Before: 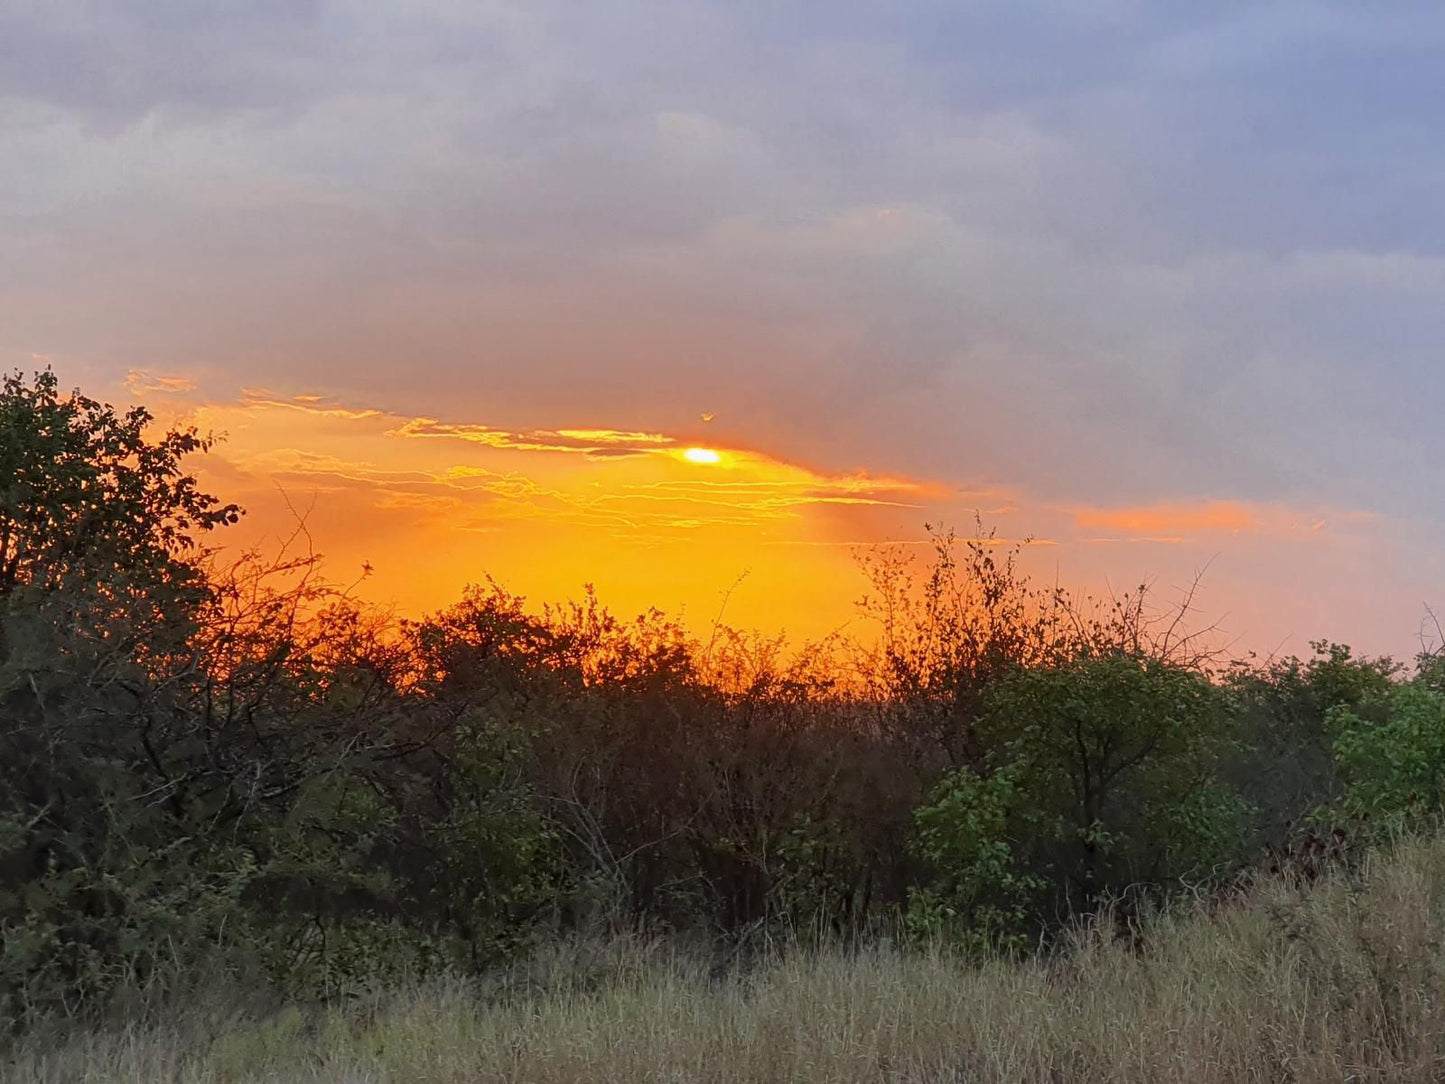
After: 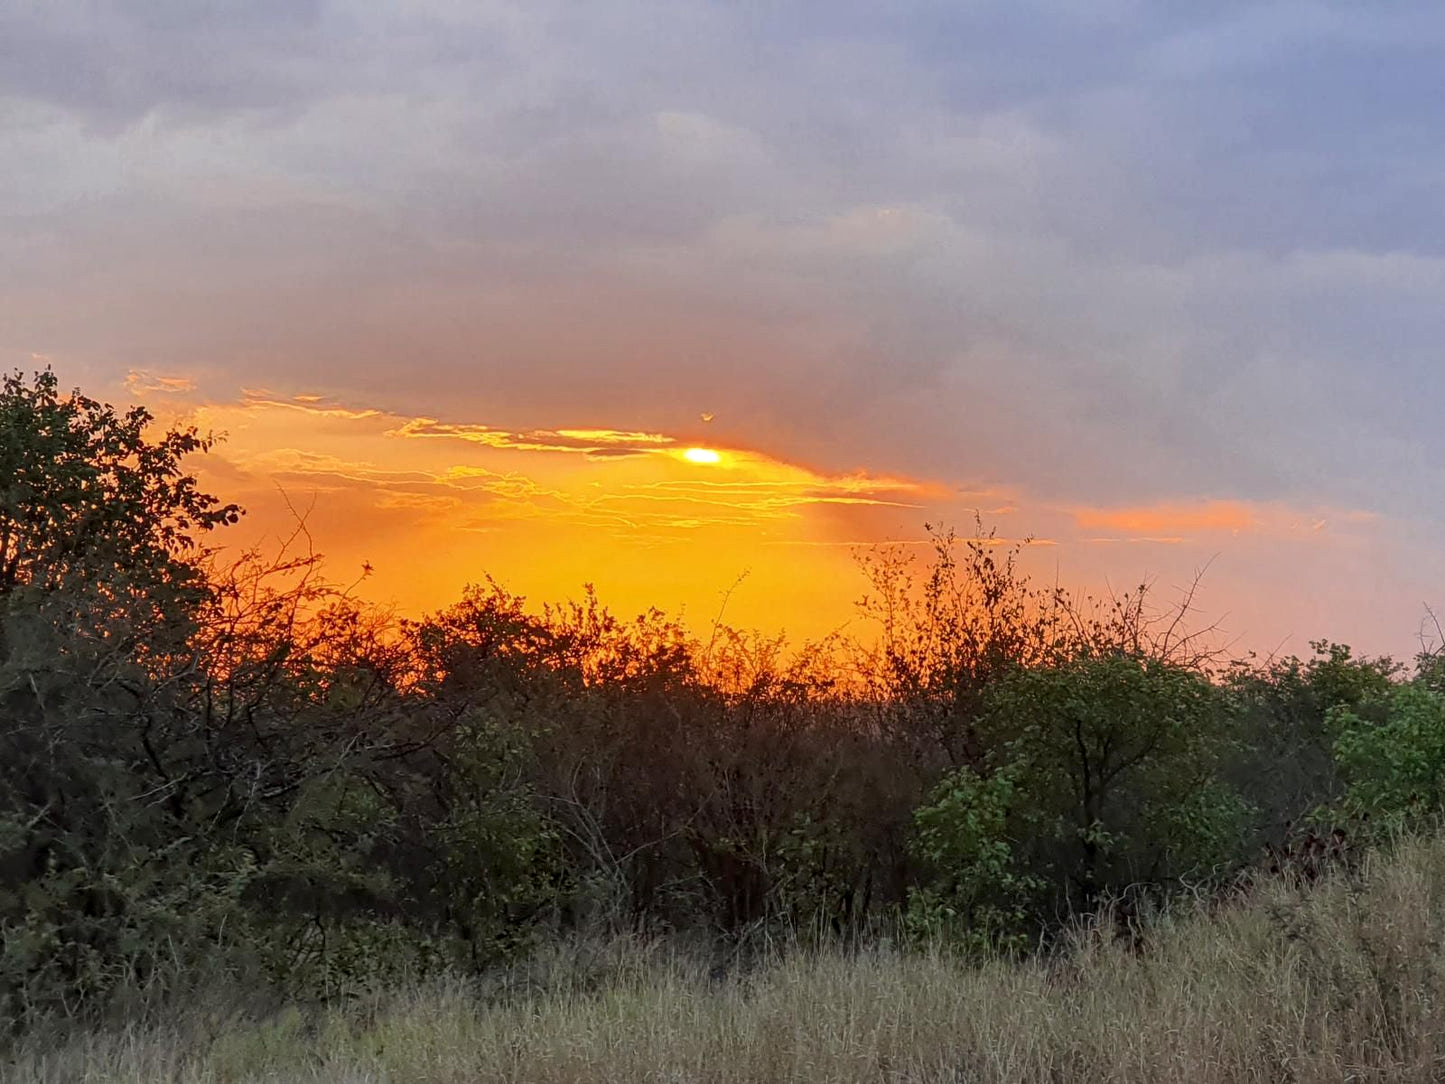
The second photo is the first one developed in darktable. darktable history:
local contrast: on, module defaults
contrast equalizer: y [[0.5 ×6], [0.5 ×6], [0.975, 0.964, 0.925, 0.865, 0.793, 0.721], [0 ×6], [0 ×6]]
